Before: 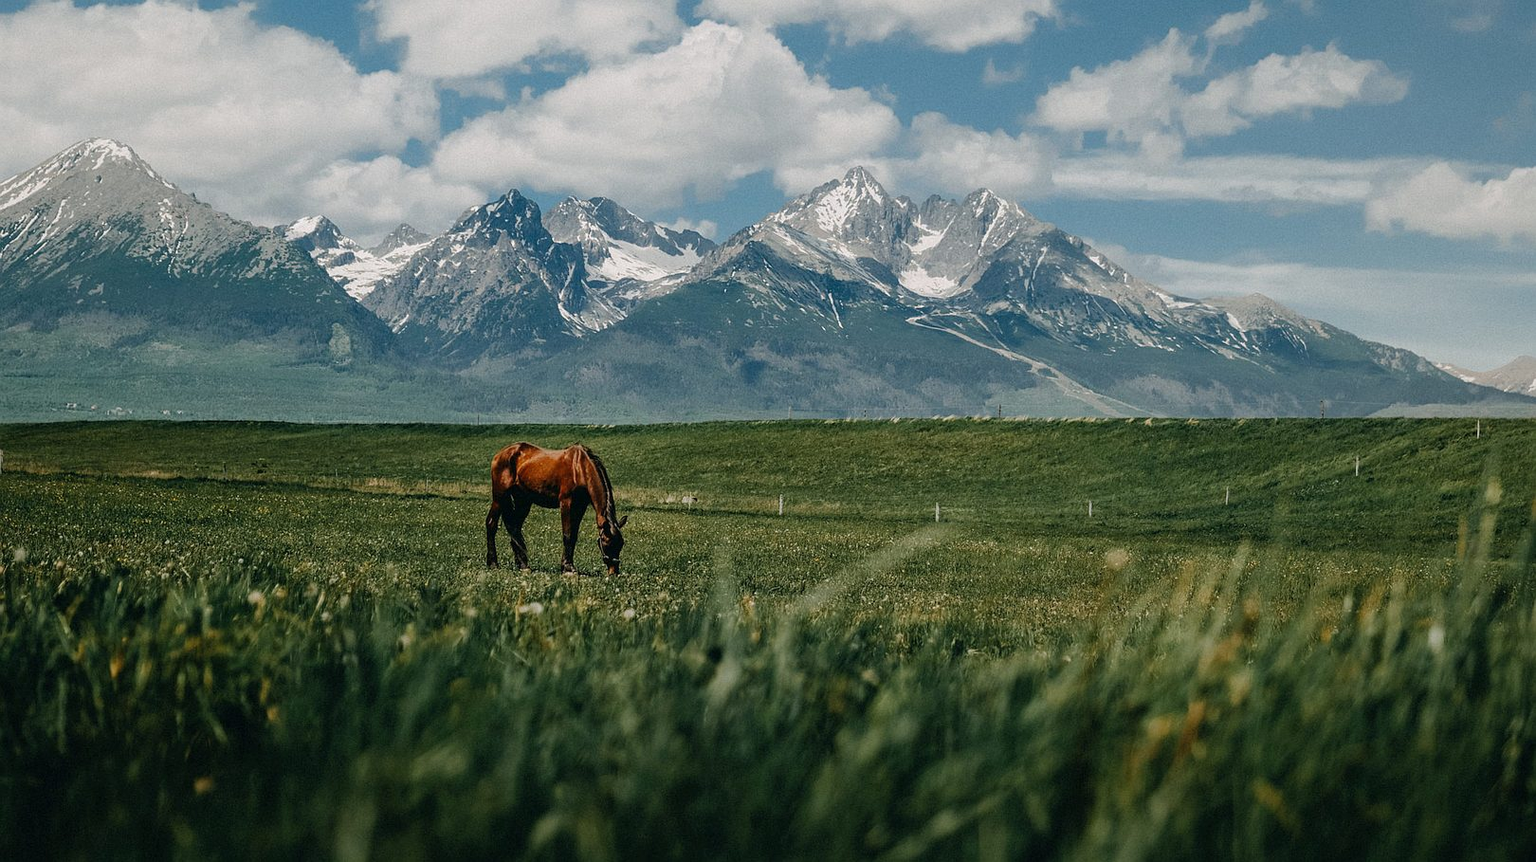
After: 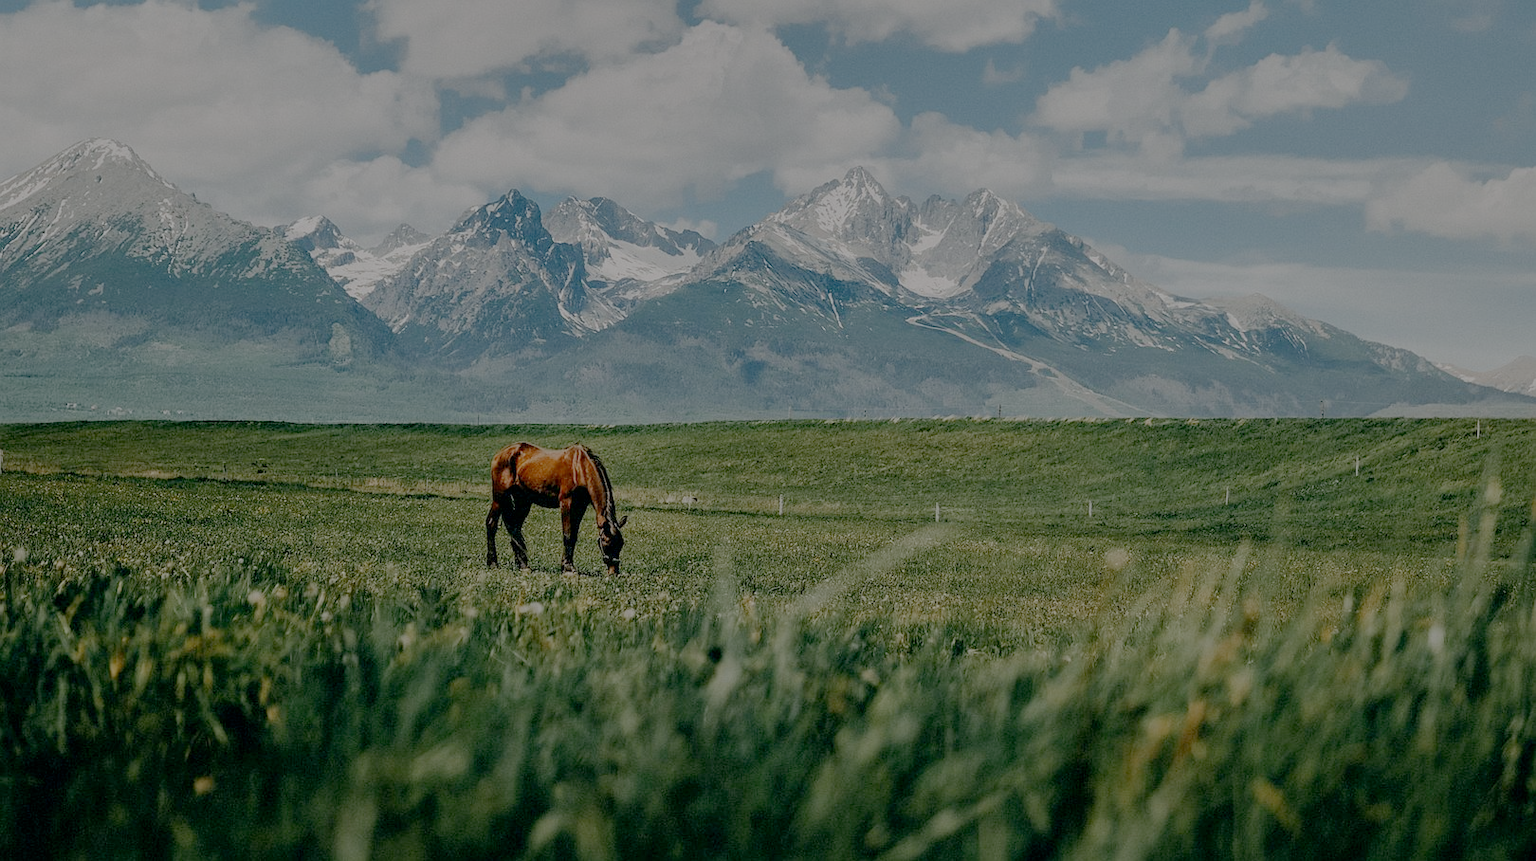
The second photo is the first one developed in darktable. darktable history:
shadows and highlights: shadows 19.13, highlights -83.41, soften with gaussian
filmic rgb: white relative exposure 8 EV, threshold 3 EV, structure ↔ texture 100%, target black luminance 0%, hardness 2.44, latitude 76.53%, contrast 0.562, shadows ↔ highlights balance 0%, preserve chrominance no, color science v4 (2020), iterations of high-quality reconstruction 10, type of noise poissonian, enable highlight reconstruction true
